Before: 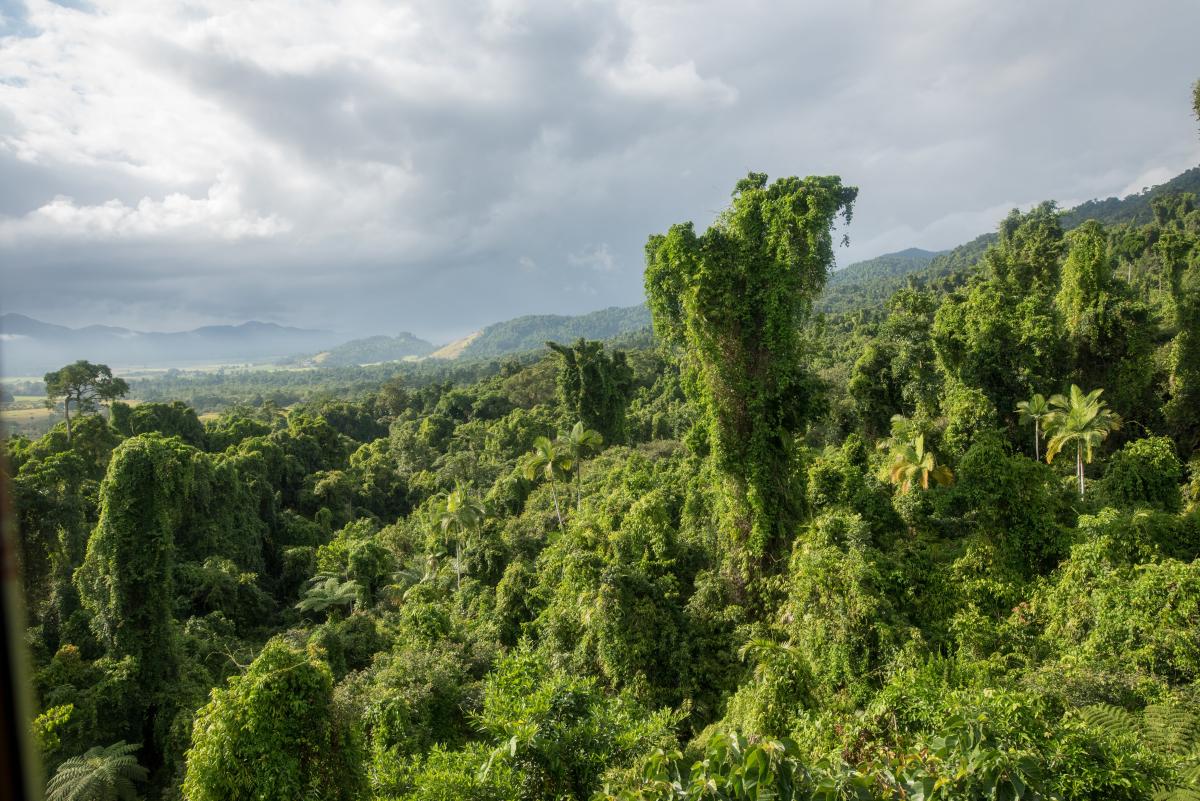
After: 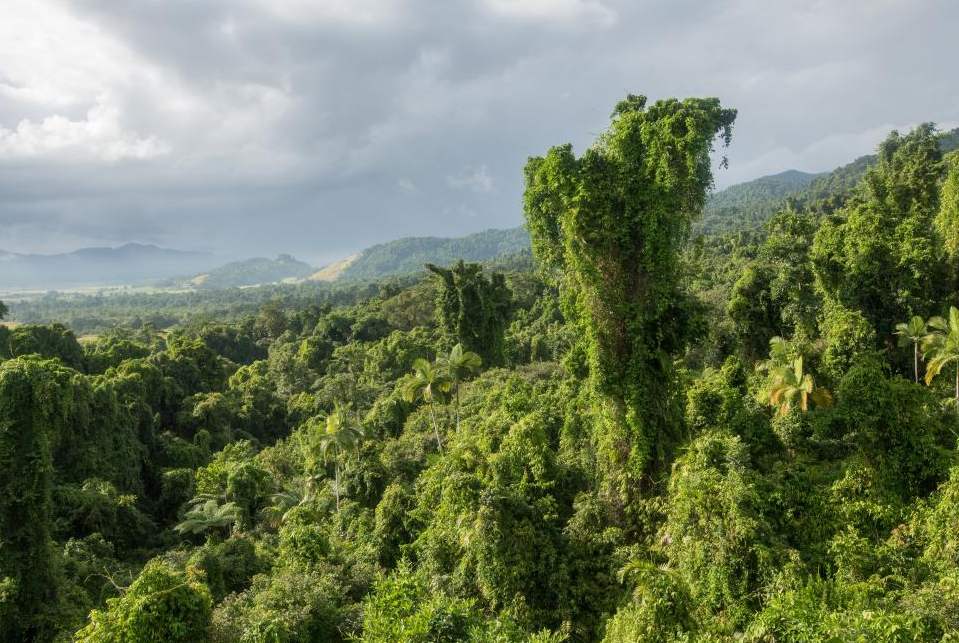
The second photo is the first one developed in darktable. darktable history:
crop and rotate: left 10.123%, top 9.798%, right 9.932%, bottom 9.92%
